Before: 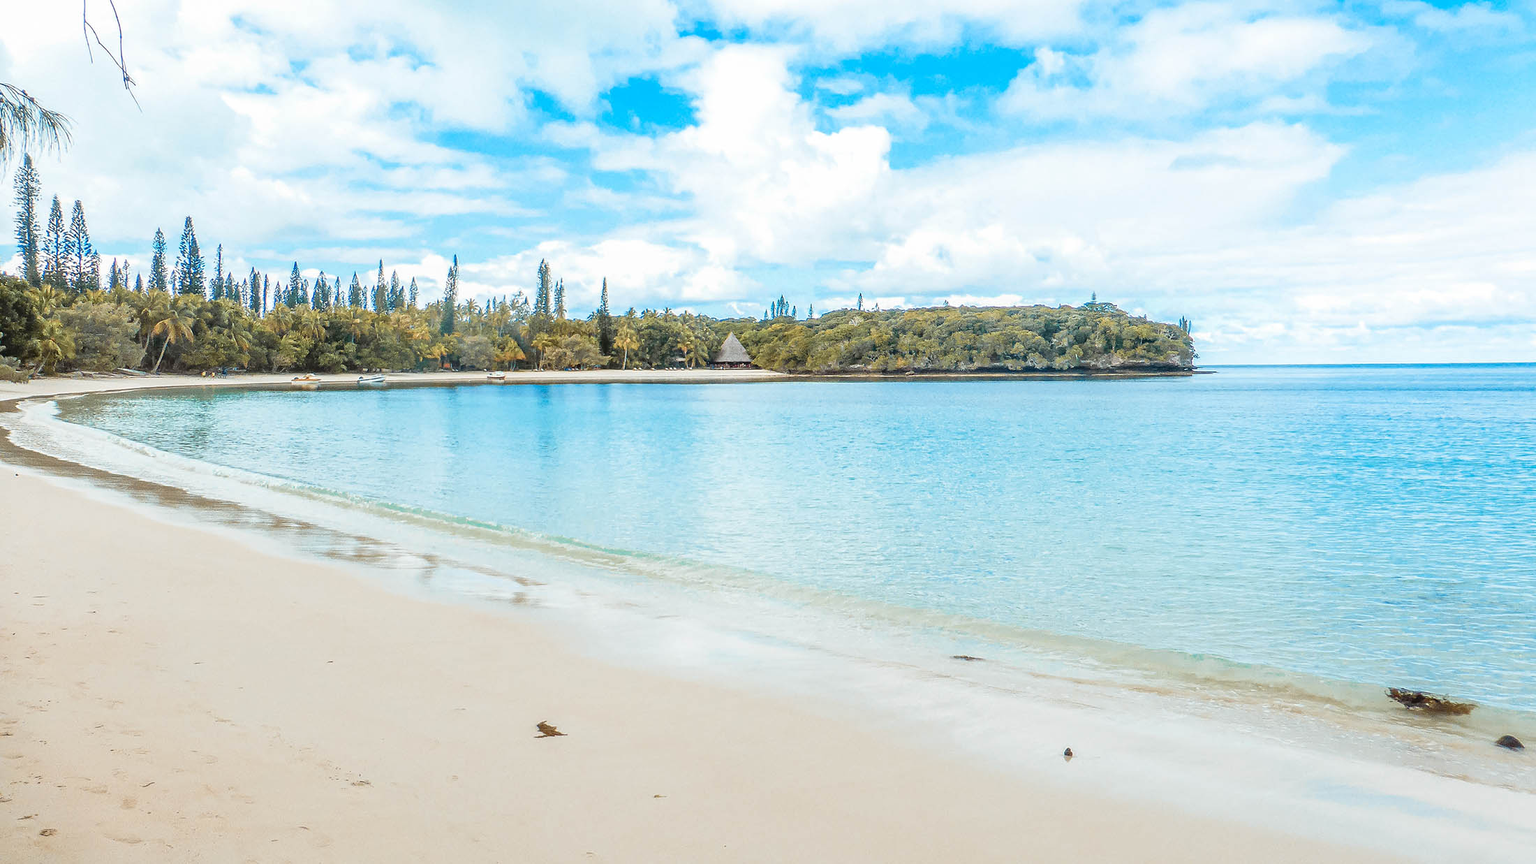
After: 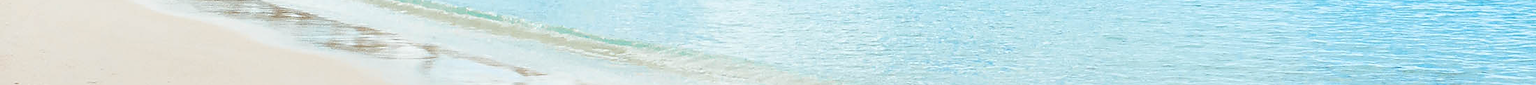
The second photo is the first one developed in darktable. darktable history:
sharpen: radius 1.864, amount 0.398, threshold 1.271
crop and rotate: top 59.084%, bottom 30.916%
exposure: black level correction -0.041, exposure 0.064 EV, compensate highlight preservation false
